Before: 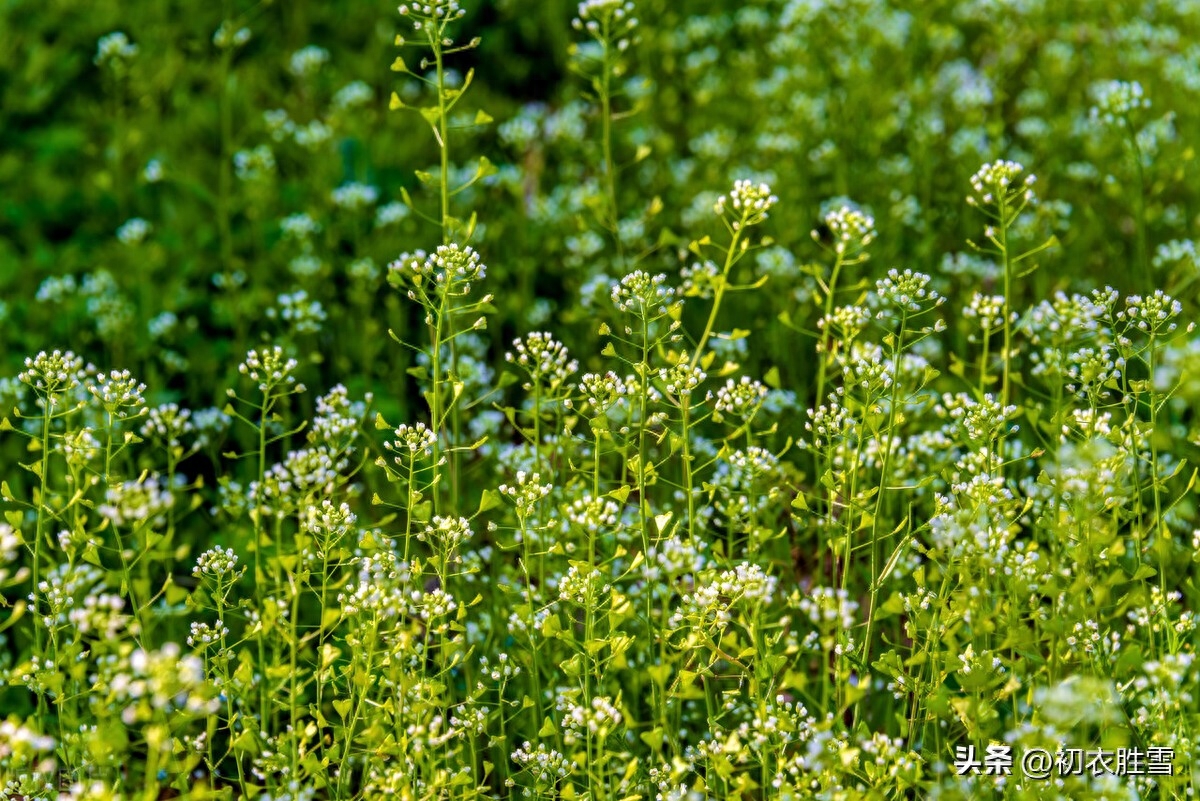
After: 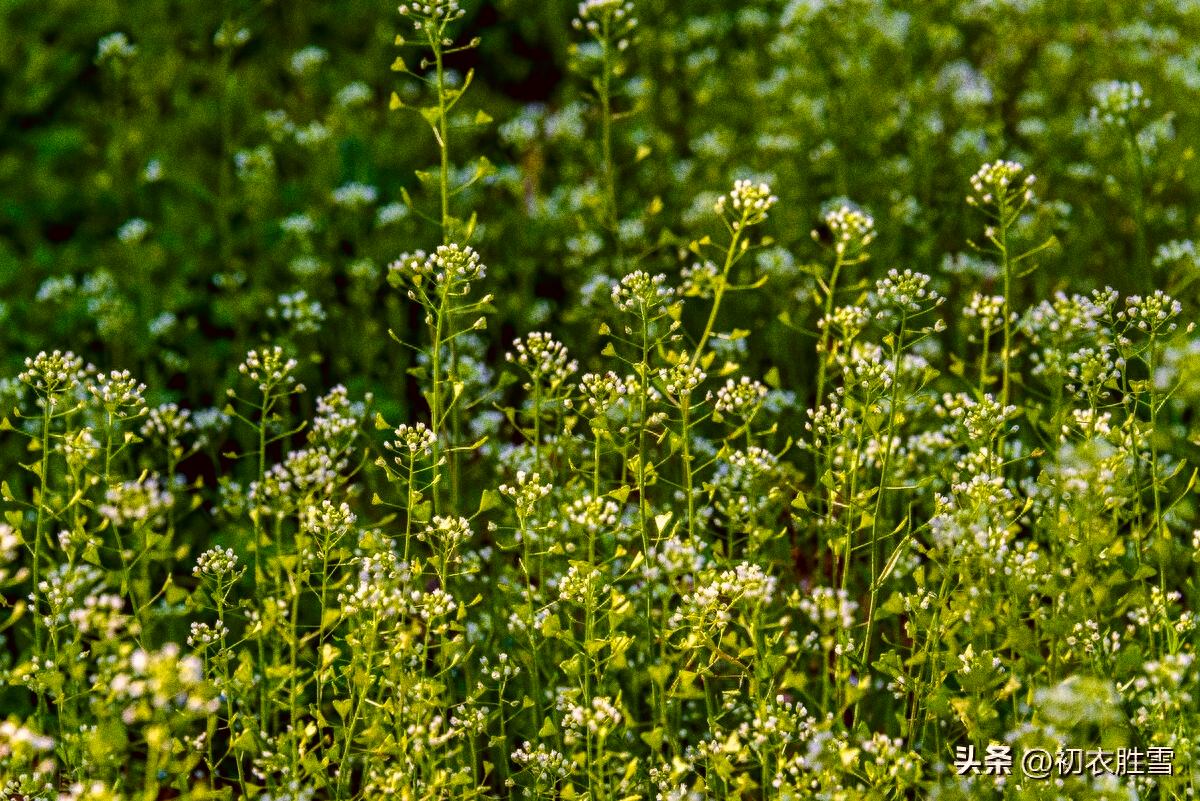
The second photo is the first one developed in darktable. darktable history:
color correction: highlights a* 6.27, highlights b* 8.19, shadows a* 5.94, shadows b* 7.23, saturation 0.9
grain: coarseness 0.09 ISO, strength 40%
contrast brightness saturation: contrast 0.07, brightness -0.14, saturation 0.11
